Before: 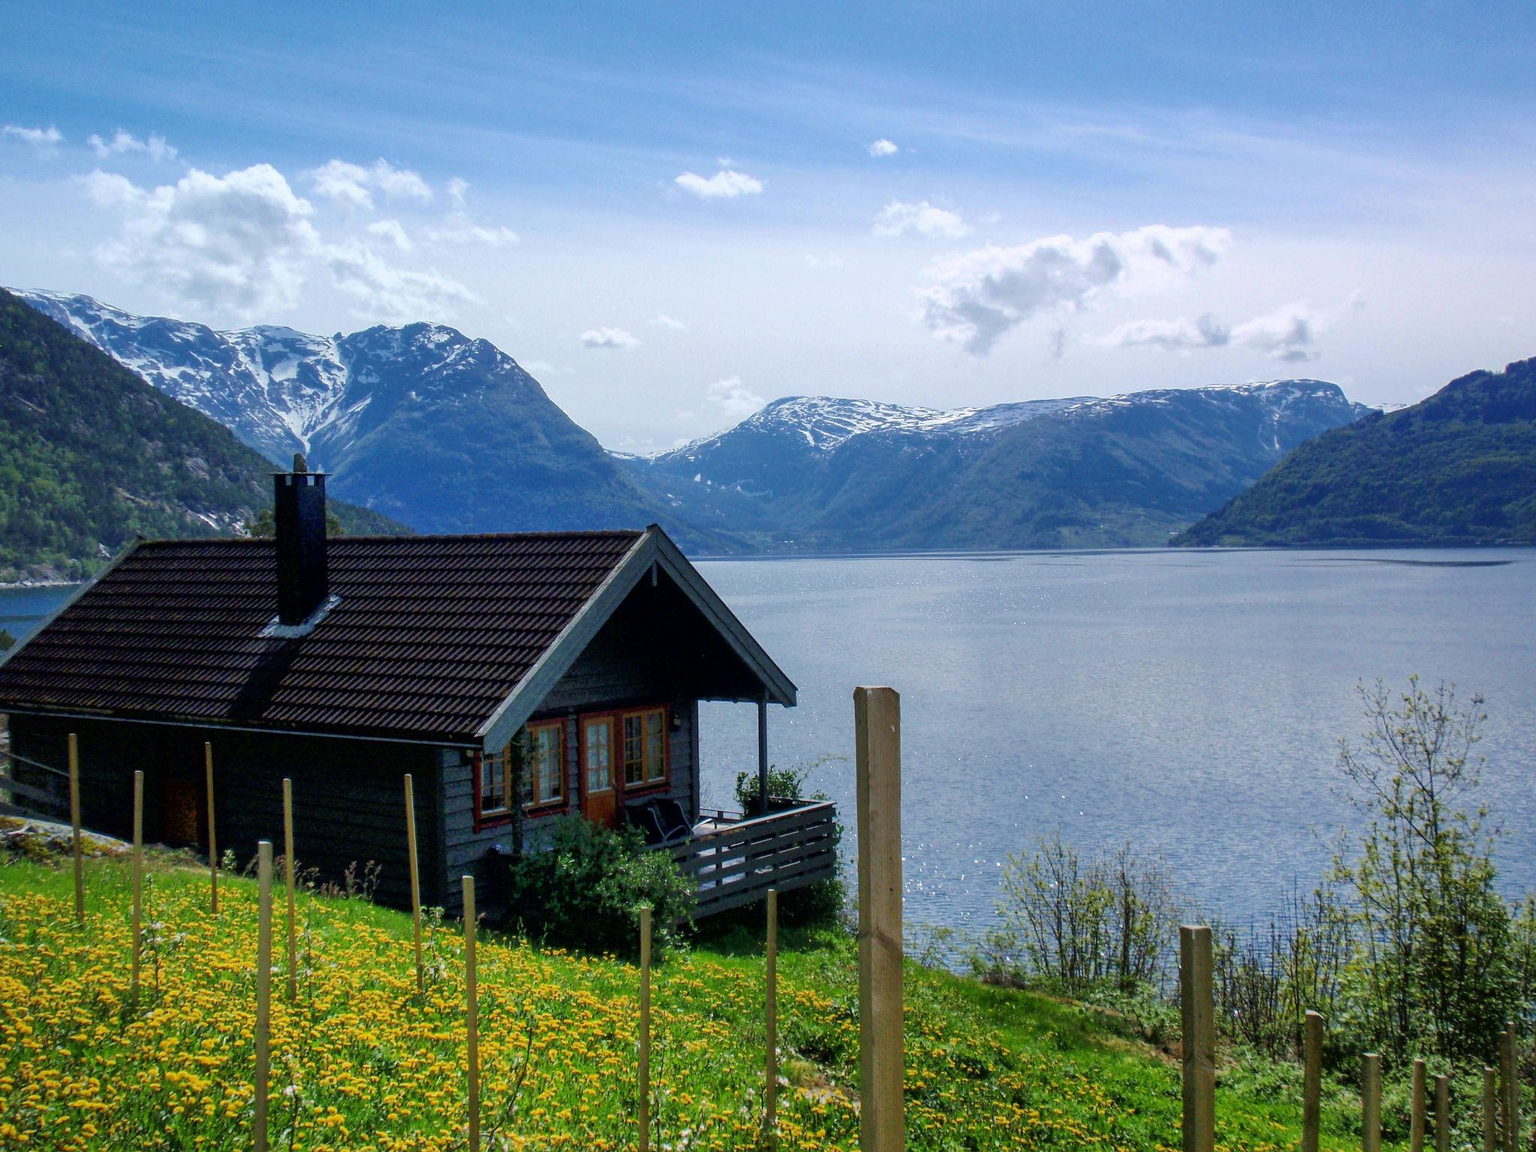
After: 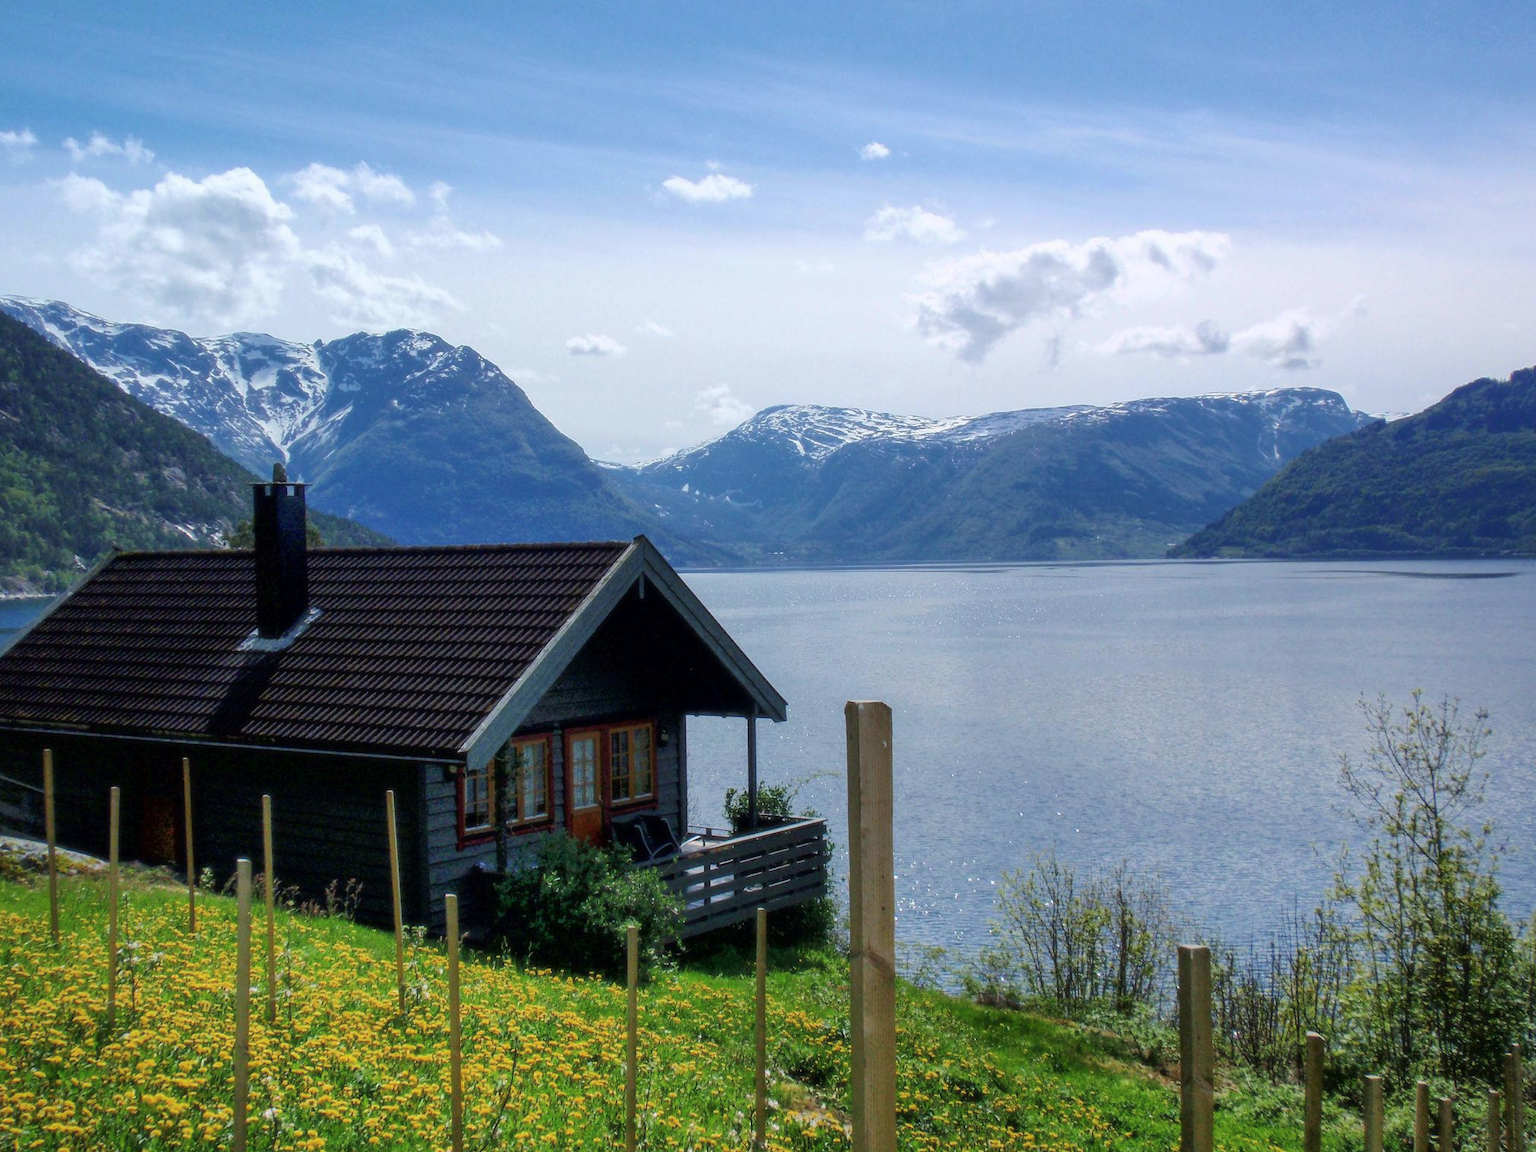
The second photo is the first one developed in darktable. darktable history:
crop: left 1.743%, right 0.268%, bottom 2.011%
soften: size 10%, saturation 50%, brightness 0.2 EV, mix 10%
